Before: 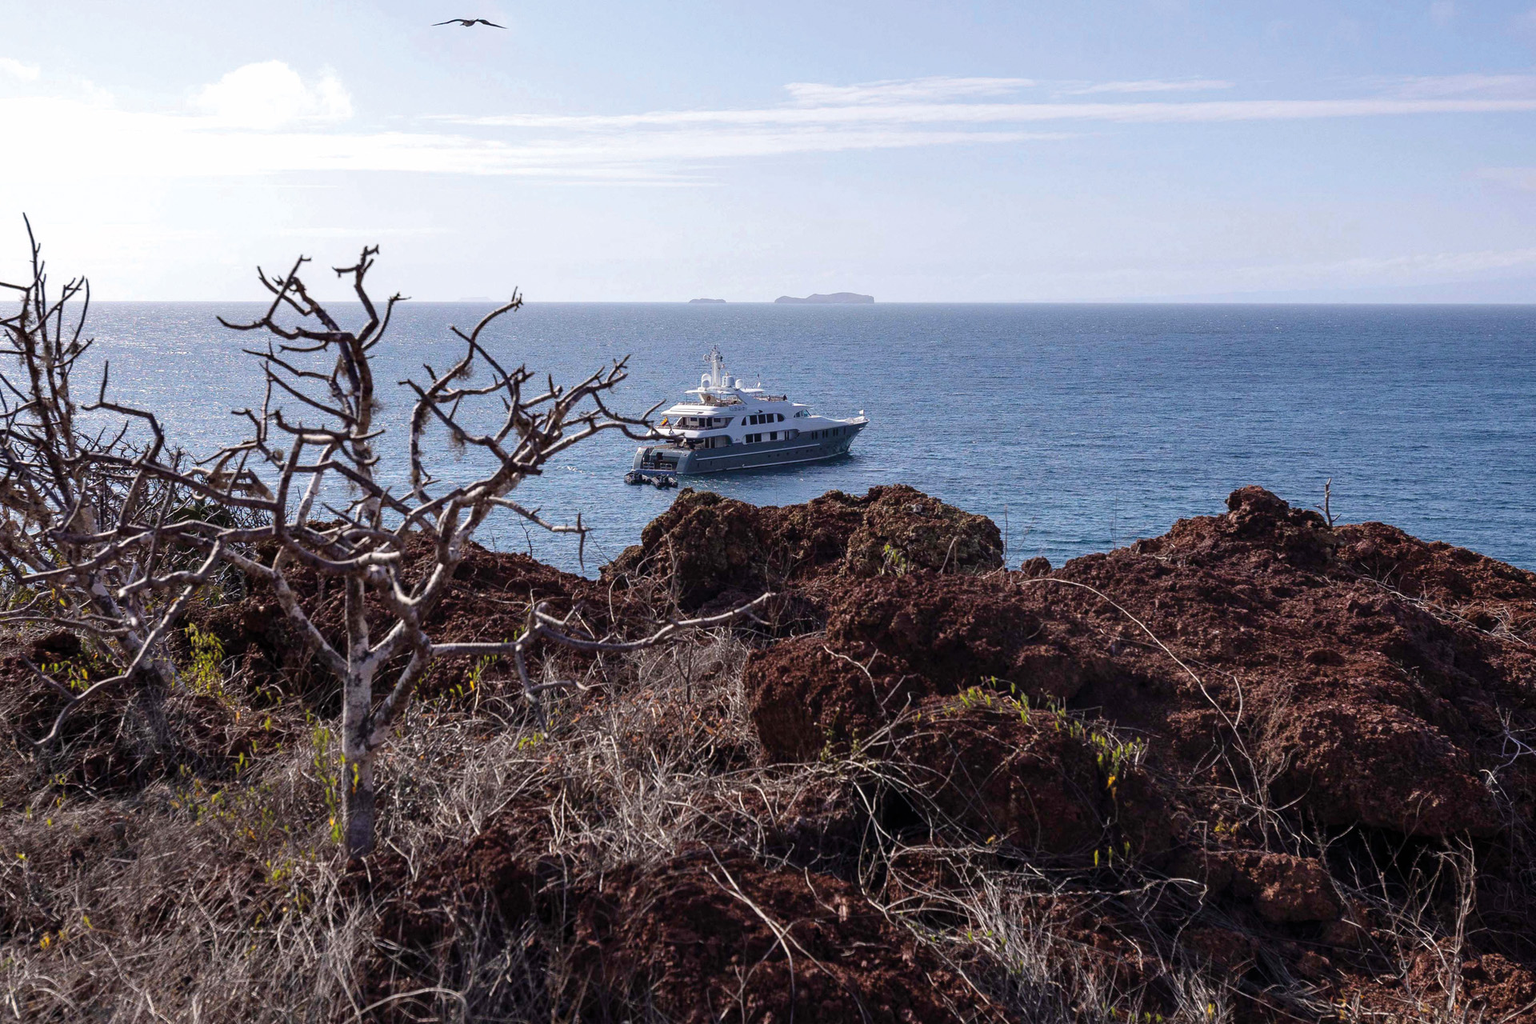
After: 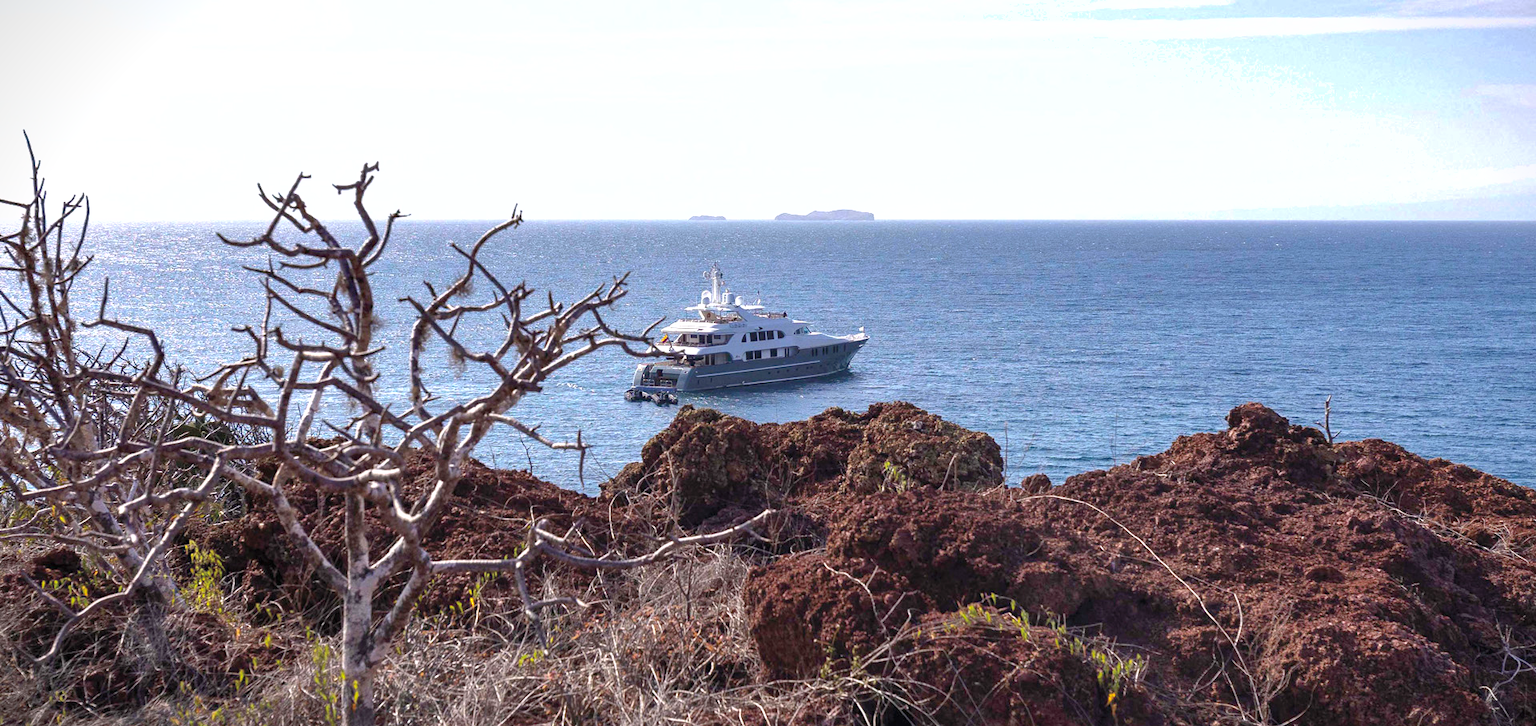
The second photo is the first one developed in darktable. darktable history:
exposure: black level correction 0, exposure 0.696 EV, compensate highlight preservation false
shadows and highlights: on, module defaults
crop and rotate: top 8.187%, bottom 20.829%
vignetting: fall-off start 99.85%, width/height ratio 1.31
